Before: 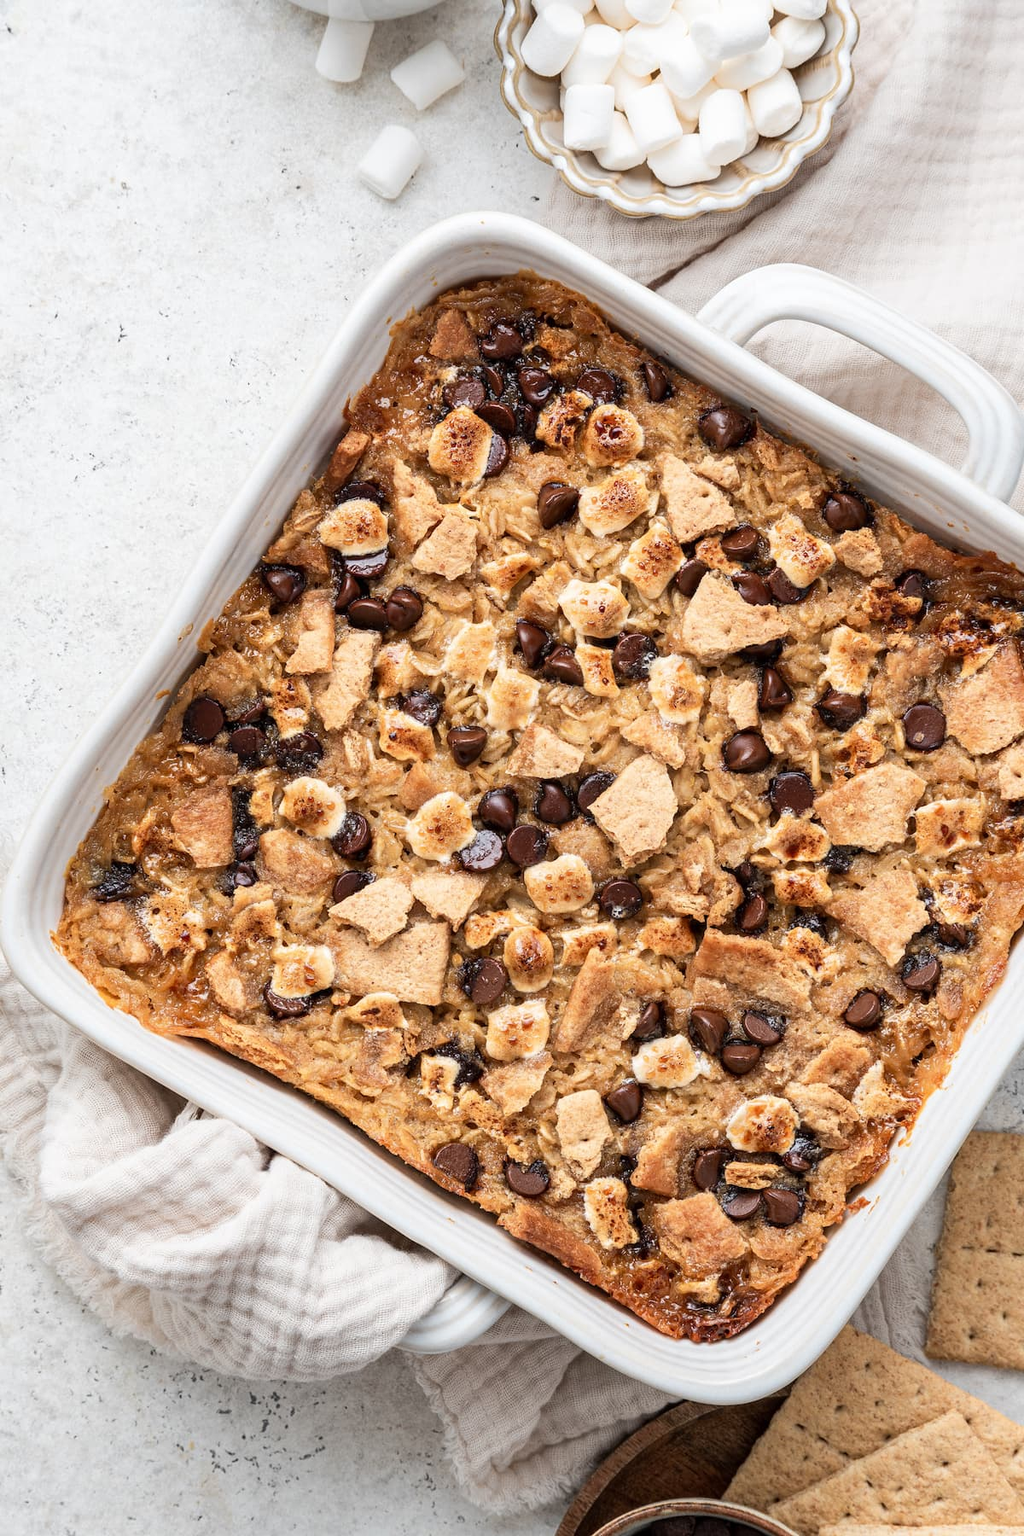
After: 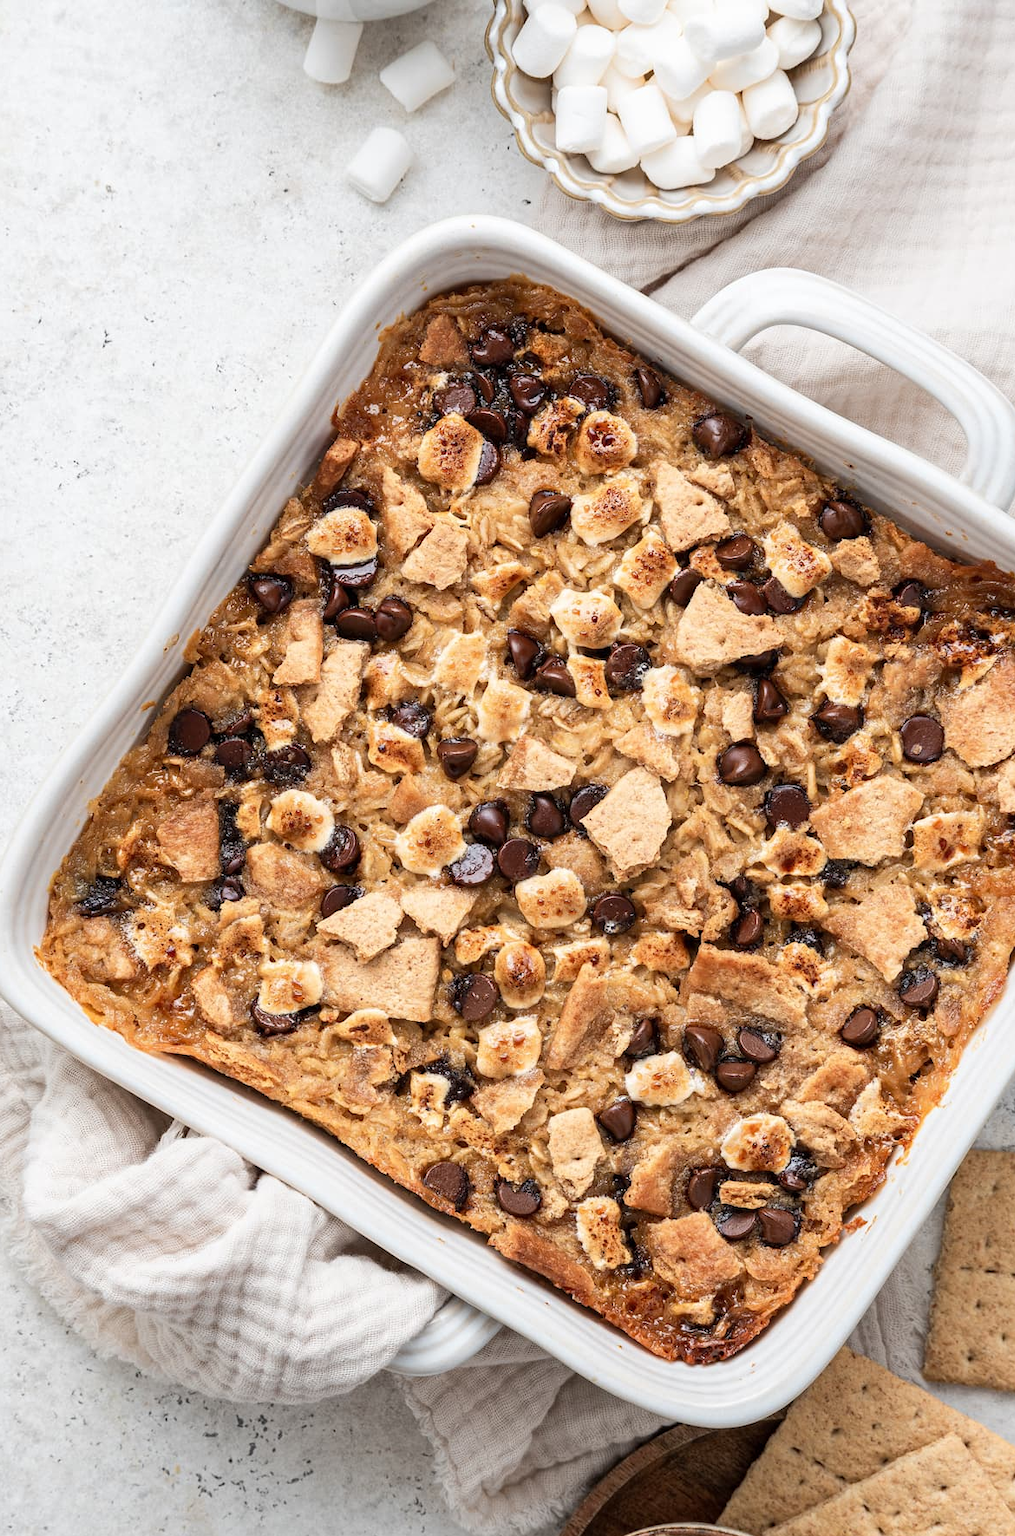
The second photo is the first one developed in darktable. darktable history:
tone equalizer: -8 EV -0.58 EV
crop and rotate: left 1.699%, right 0.645%, bottom 1.594%
